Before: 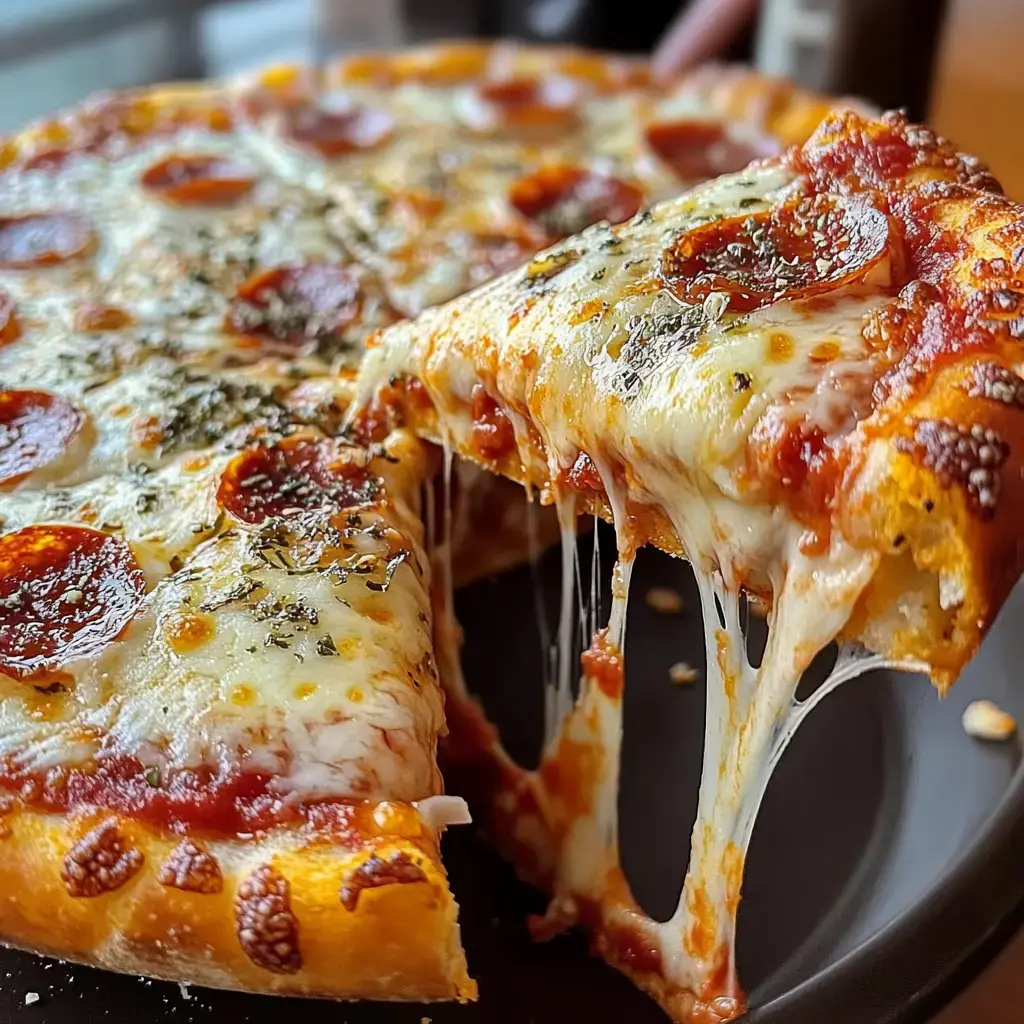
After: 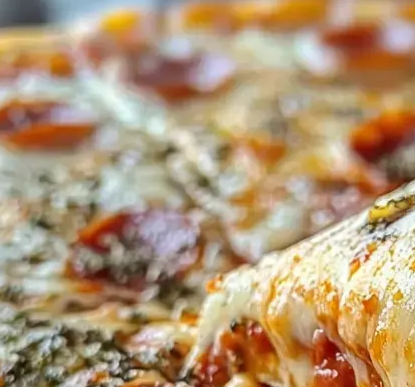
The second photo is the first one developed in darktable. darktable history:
crop: left 15.571%, top 5.429%, right 43.885%, bottom 56.757%
